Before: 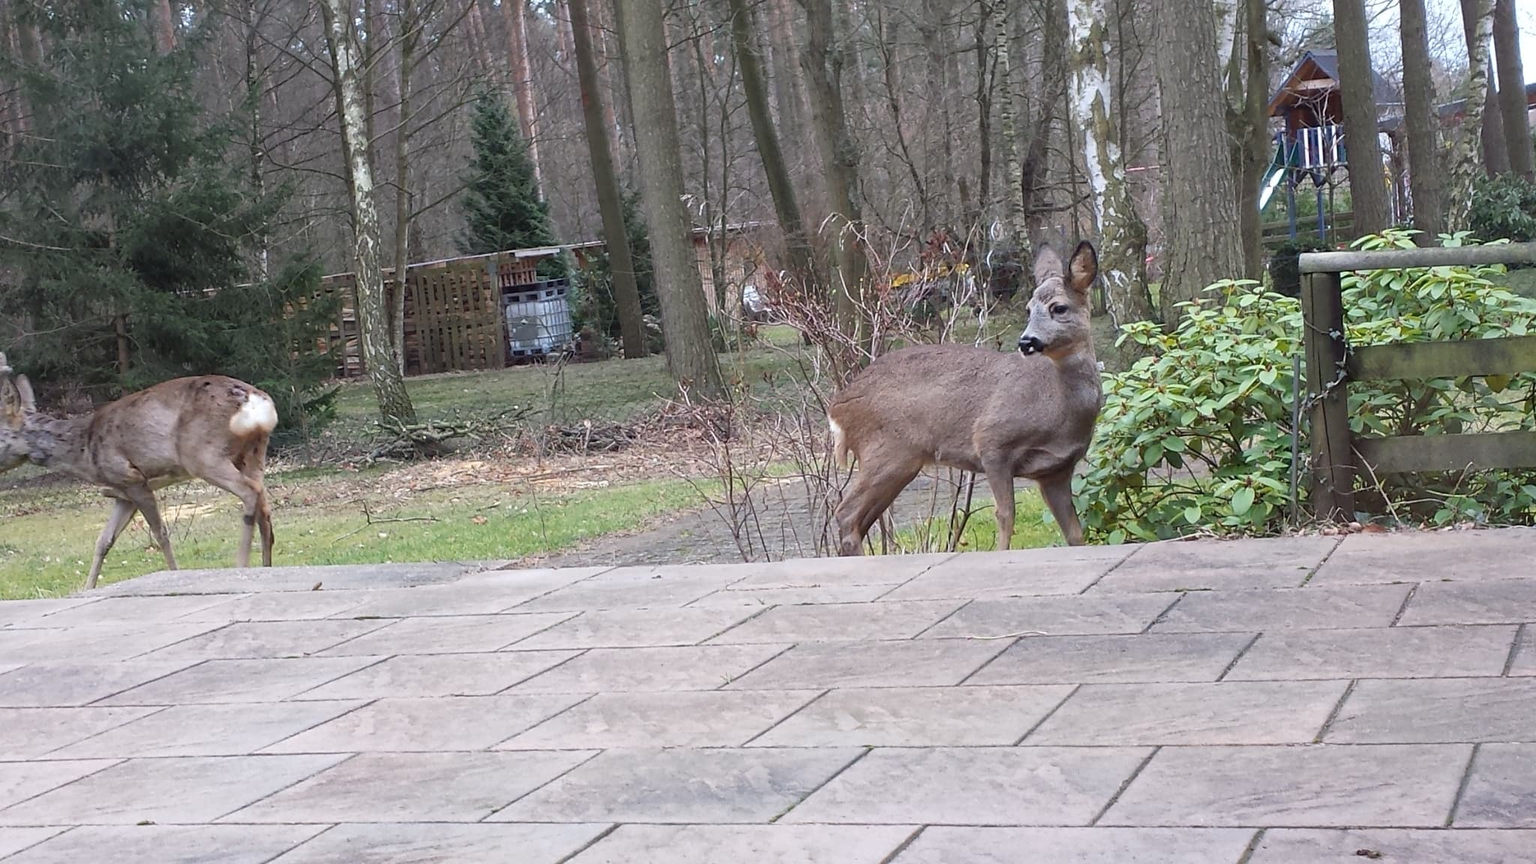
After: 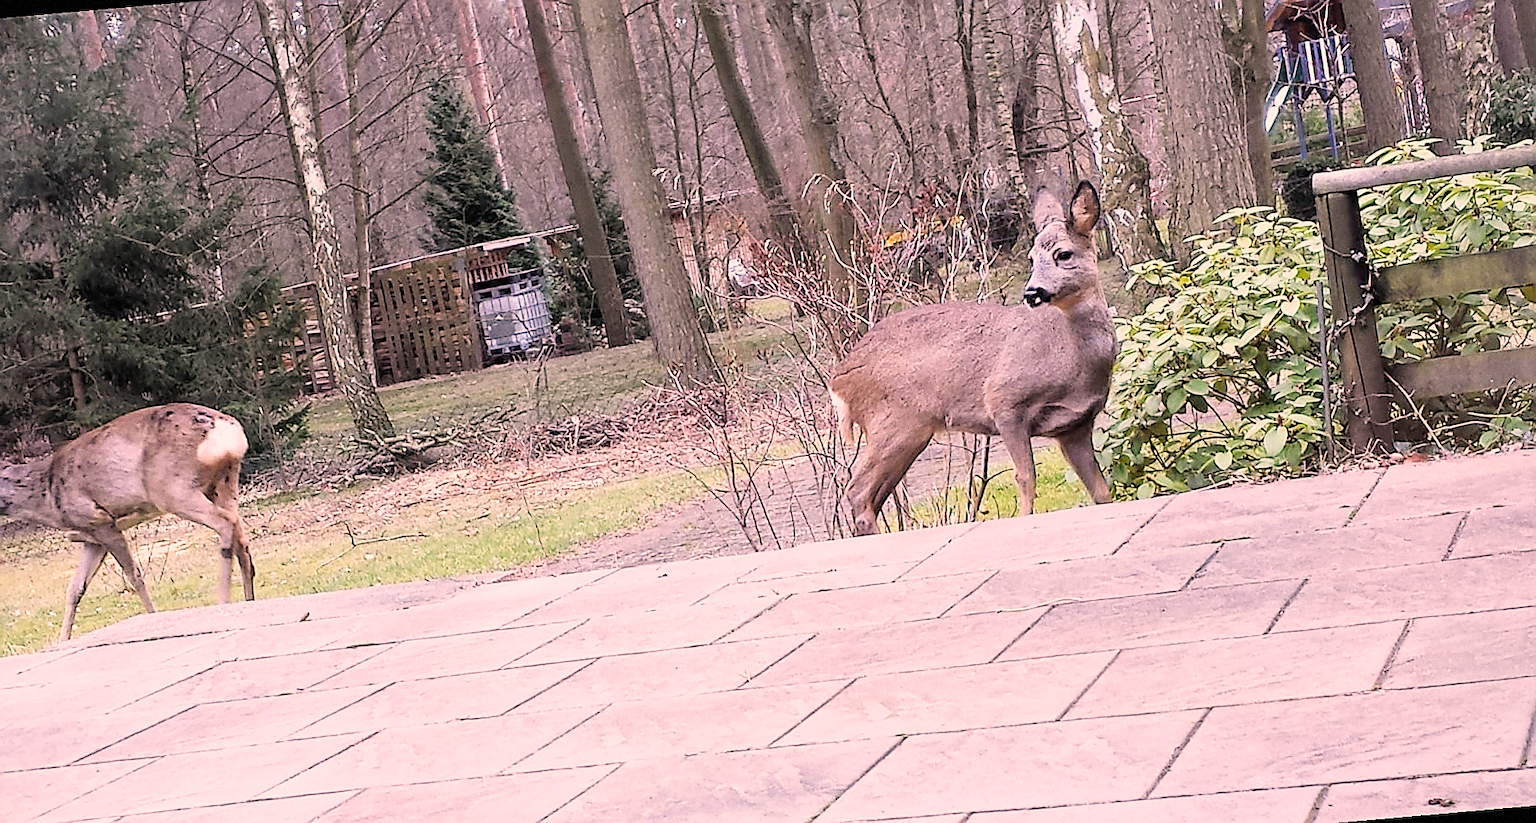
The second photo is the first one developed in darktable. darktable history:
grain: coarseness 0.09 ISO
sharpen: radius 1.4, amount 1.25, threshold 0.7
white balance: red 1.05, blue 1.072
vignetting: fall-off start 97.28%, fall-off radius 79%, brightness -0.462, saturation -0.3, width/height ratio 1.114, dithering 8-bit output, unbound false
filmic rgb: black relative exposure -5 EV, white relative exposure 3.5 EV, hardness 3.19, contrast 1.2, highlights saturation mix -30%
exposure: black level correction 0, exposure 0.7 EV, compensate exposure bias true, compensate highlight preservation false
color correction: highlights a* 11.96, highlights b* 11.58
rotate and perspective: rotation -5°, crop left 0.05, crop right 0.952, crop top 0.11, crop bottom 0.89
